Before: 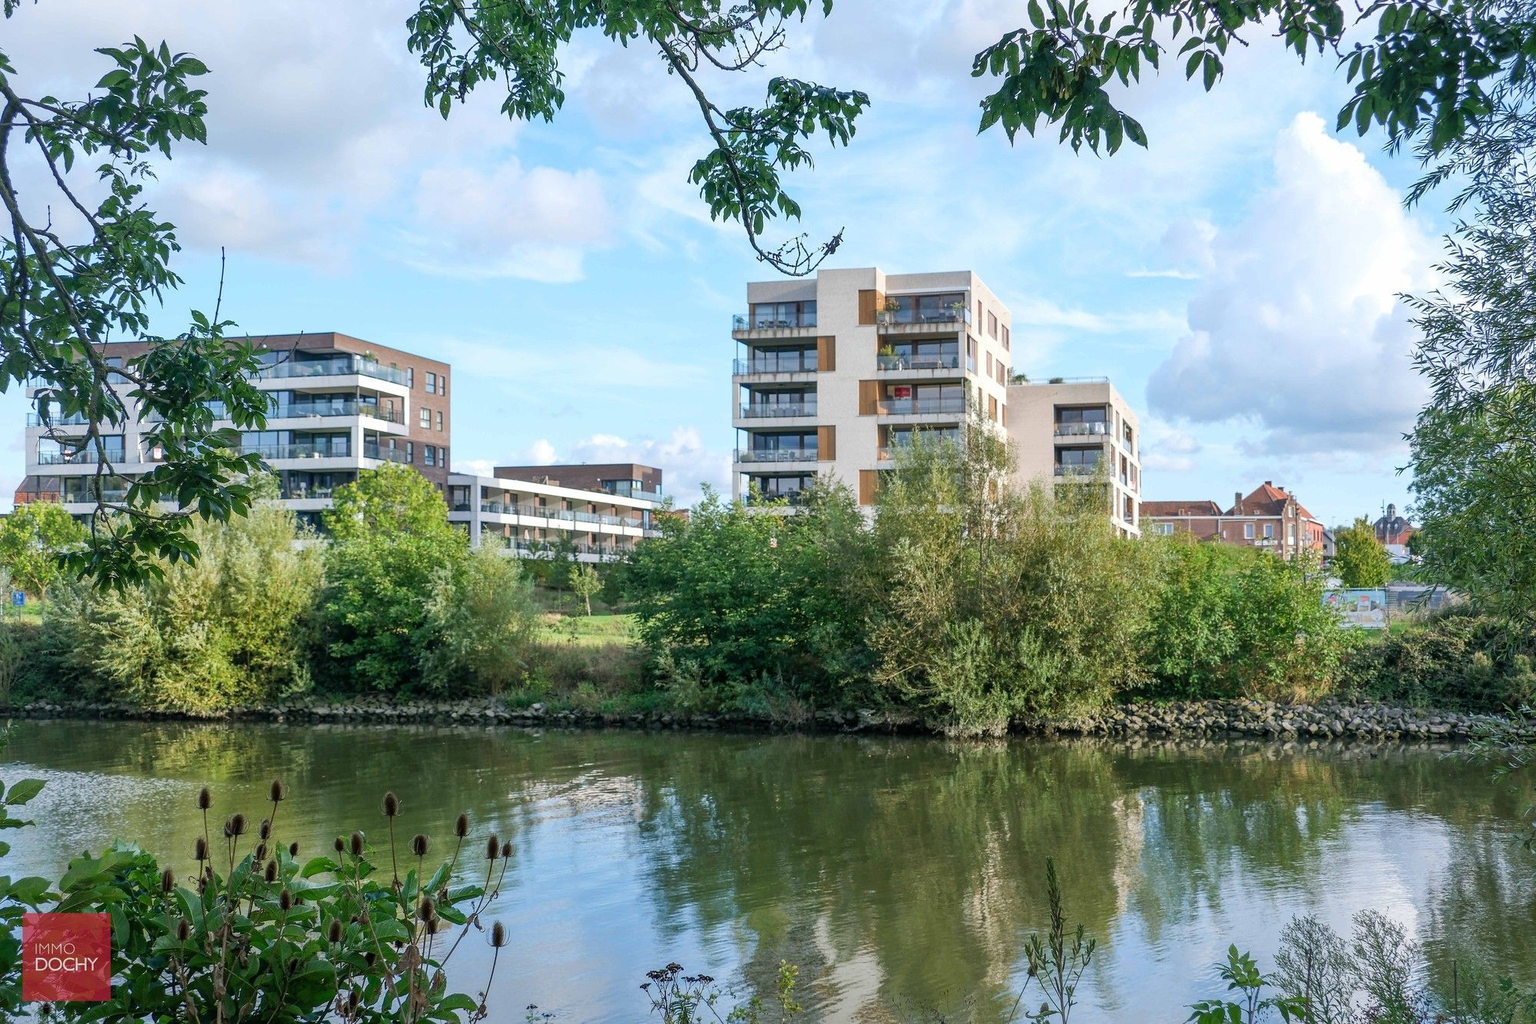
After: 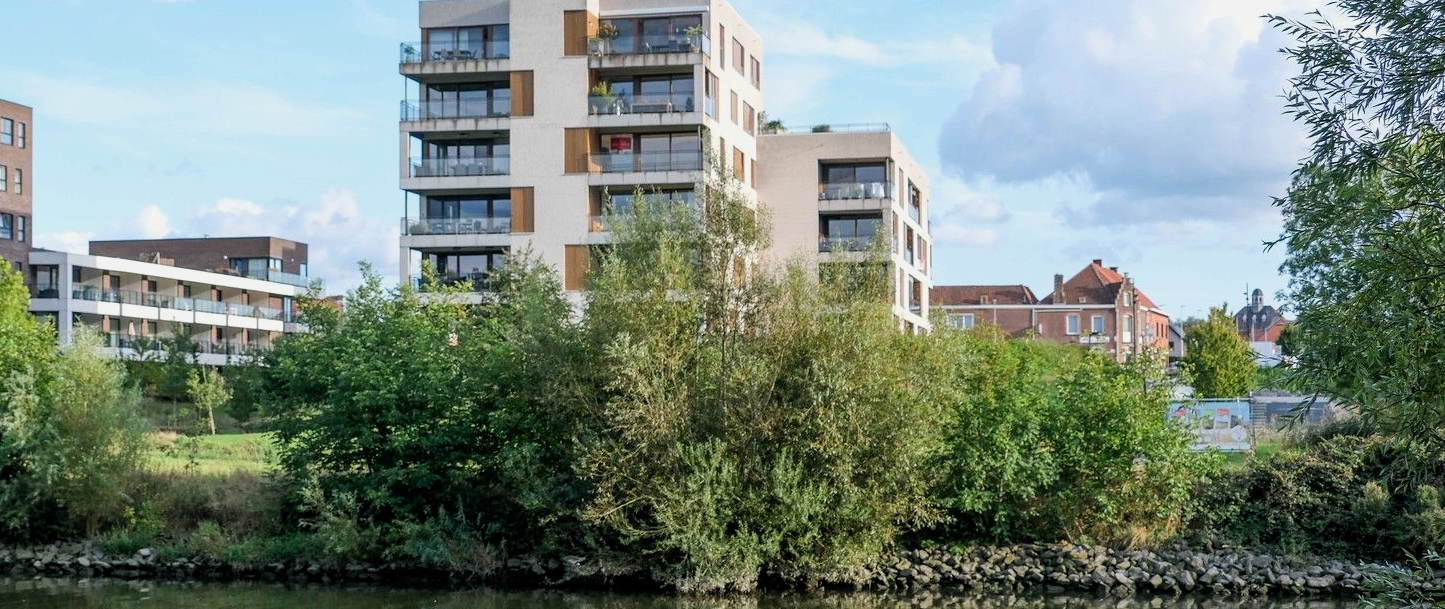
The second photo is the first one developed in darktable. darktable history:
exposure: exposure -0.112 EV, compensate highlight preservation false
crop and rotate: left 27.724%, top 27.552%, bottom 26.687%
filmic rgb: black relative exposure -12.12 EV, white relative exposure 2.8 EV, target black luminance 0%, hardness 8.13, latitude 70.55%, contrast 1.139, highlights saturation mix 10.6%, shadows ↔ highlights balance -0.387%, add noise in highlights 0.001, color science v3 (2019), use custom middle-gray values true, contrast in highlights soft
